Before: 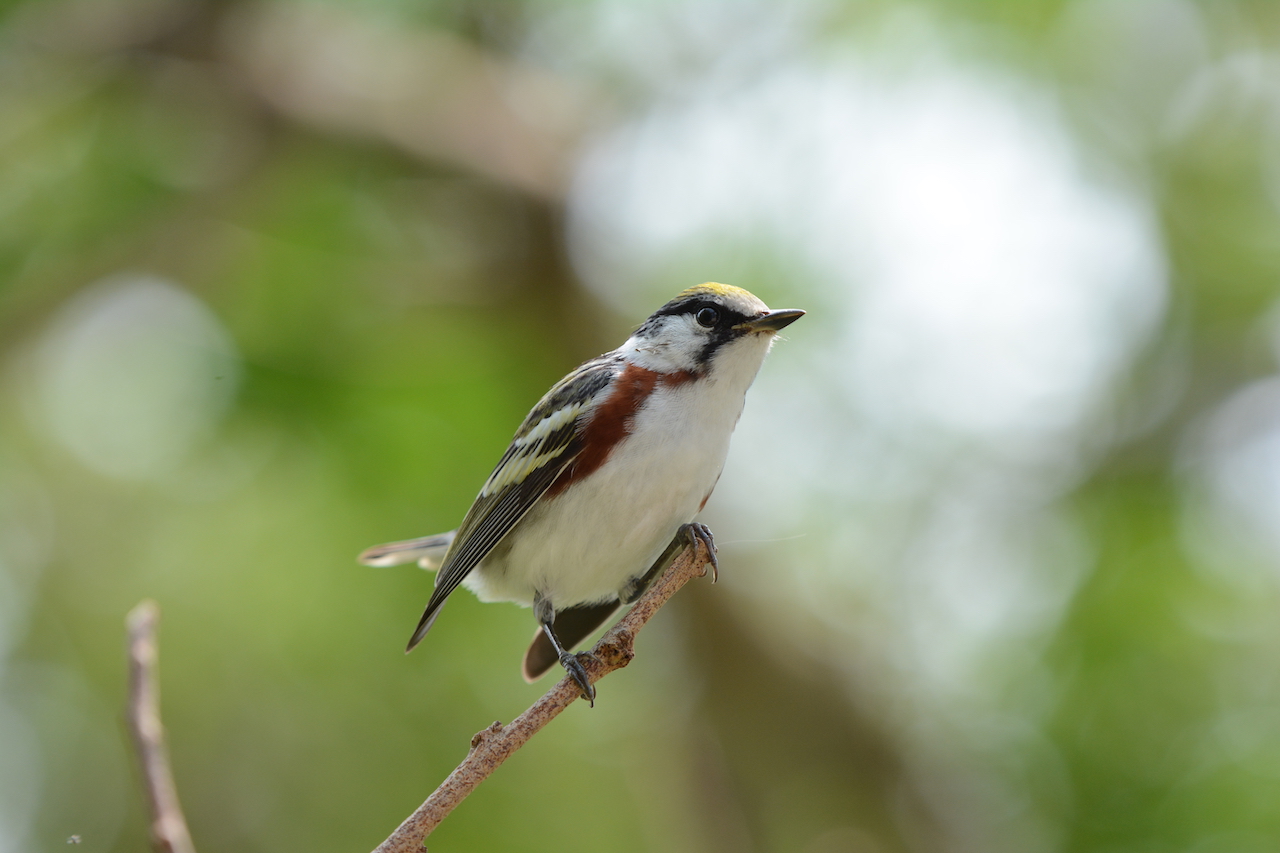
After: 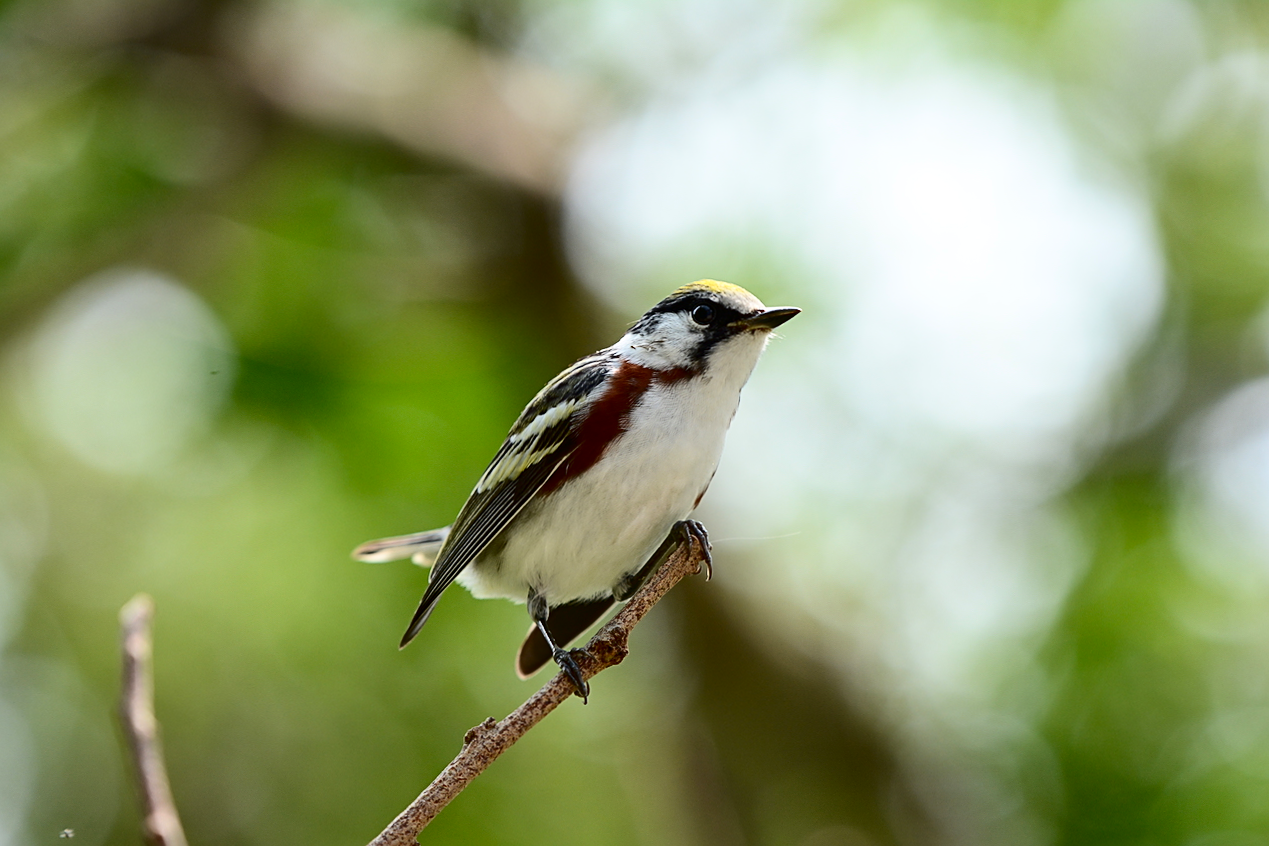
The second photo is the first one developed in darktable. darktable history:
contrast brightness saturation: contrast 0.312, brightness -0.074, saturation 0.167
sharpen: on, module defaults
crop and rotate: angle -0.301°
